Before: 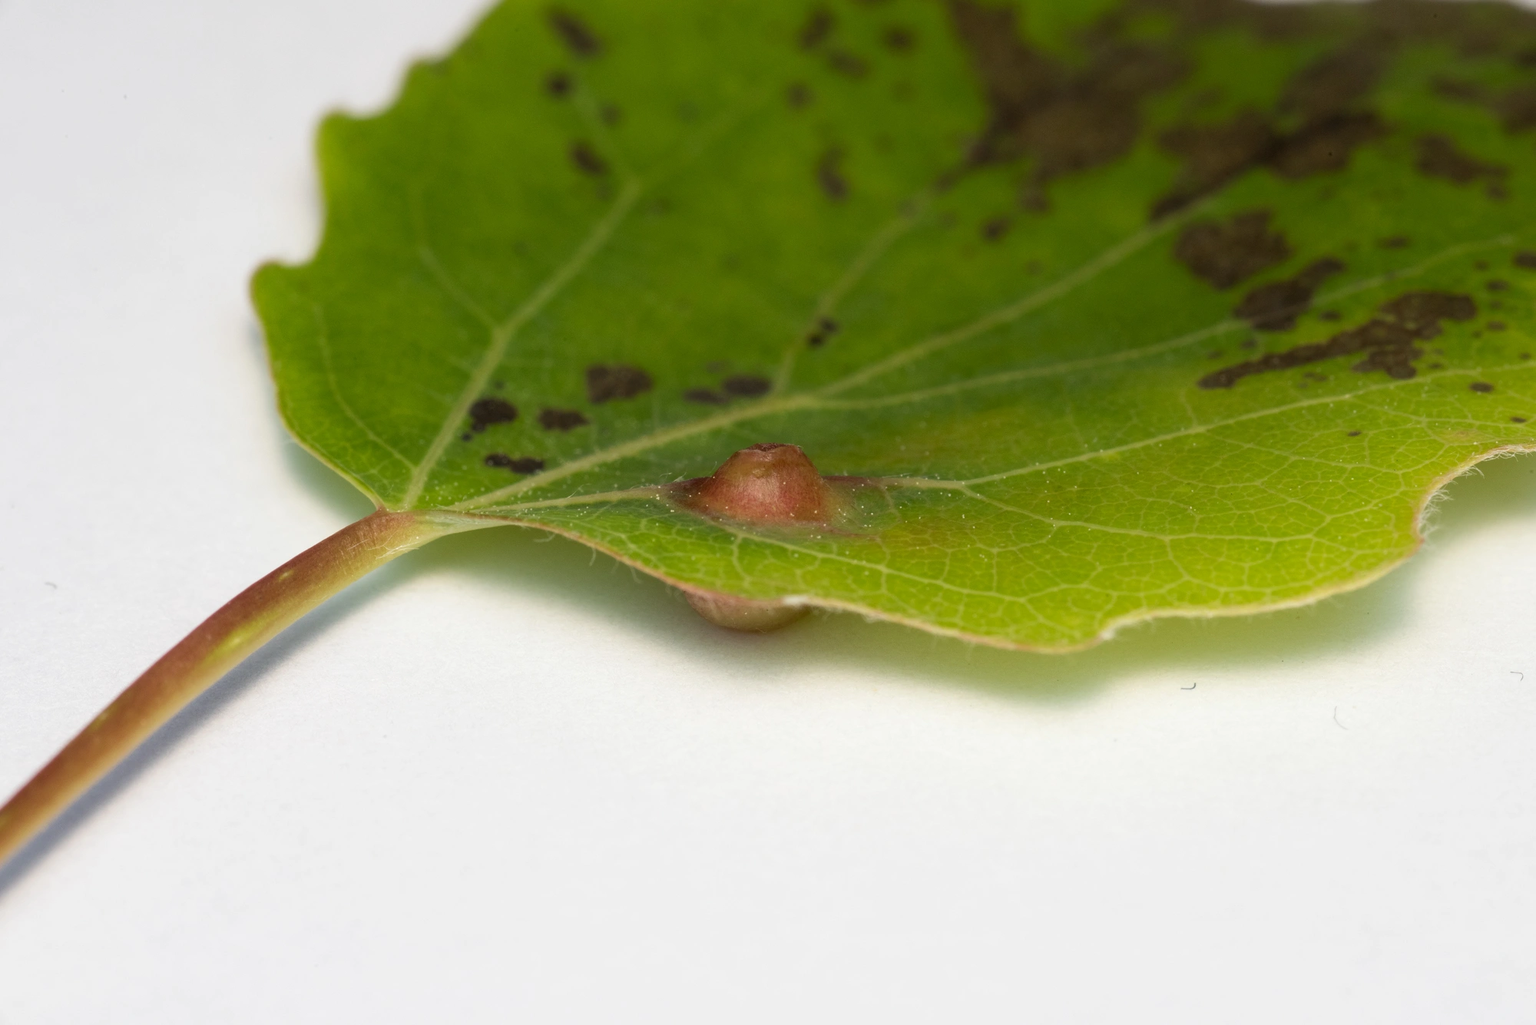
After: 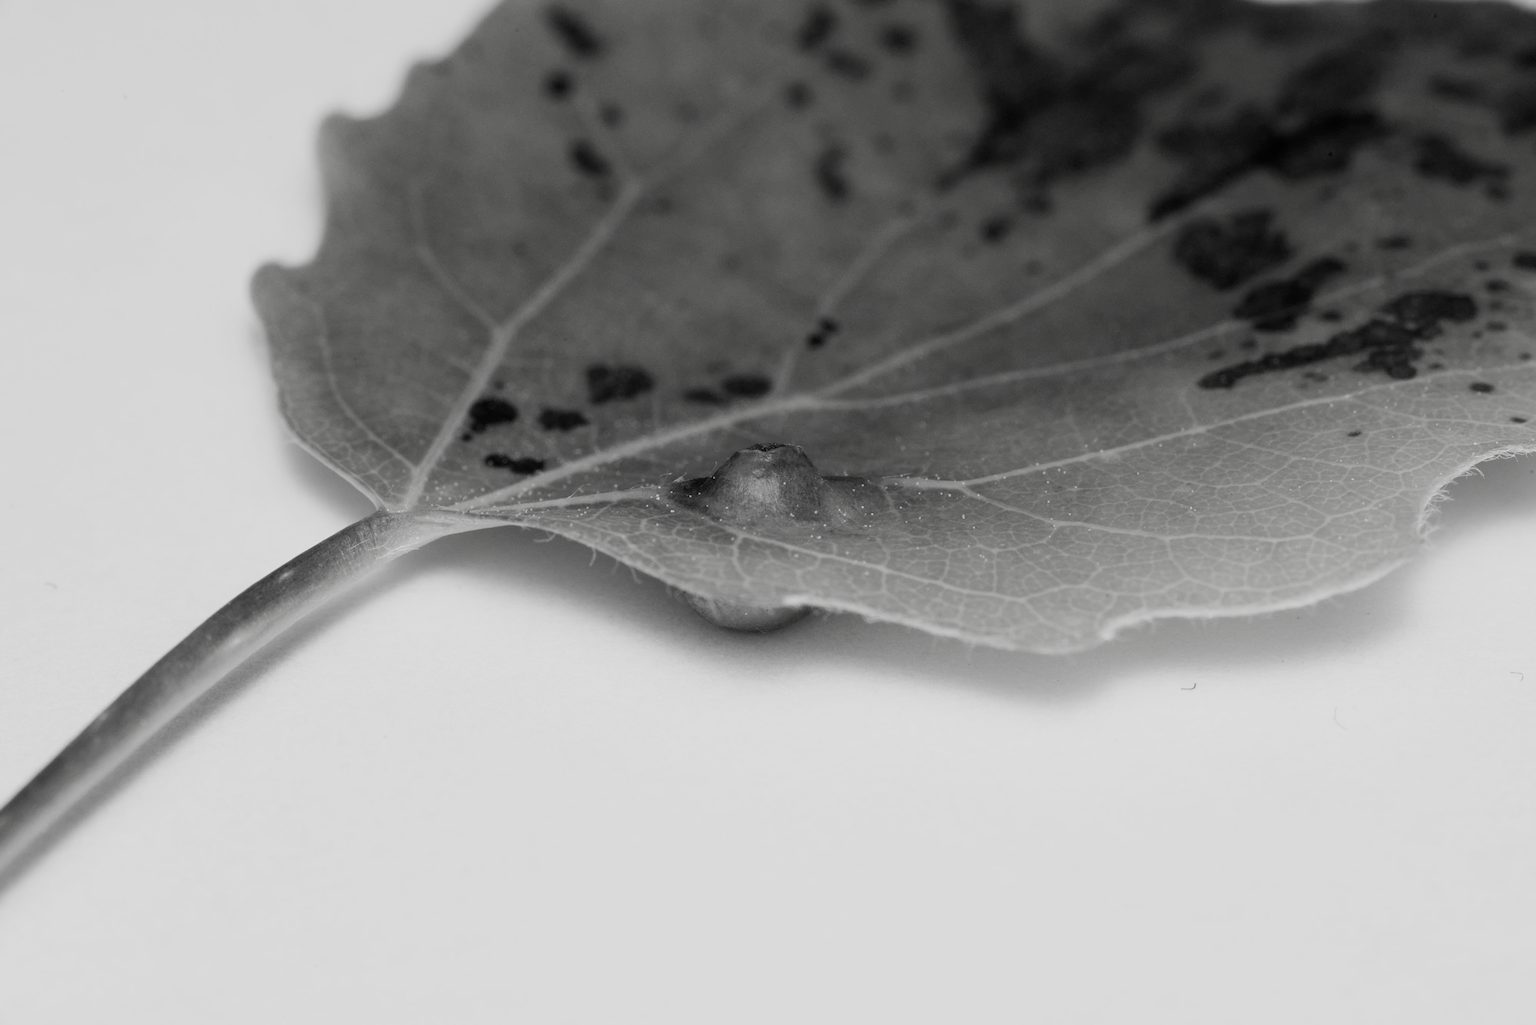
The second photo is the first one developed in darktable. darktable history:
filmic rgb: black relative exposure -5.1 EV, white relative exposure 3.5 EV, threshold 3 EV, hardness 3.17, contrast 1.301, highlights saturation mix -49.8%, preserve chrominance no, color science v5 (2021), contrast in shadows safe, contrast in highlights safe, enable highlight reconstruction true
